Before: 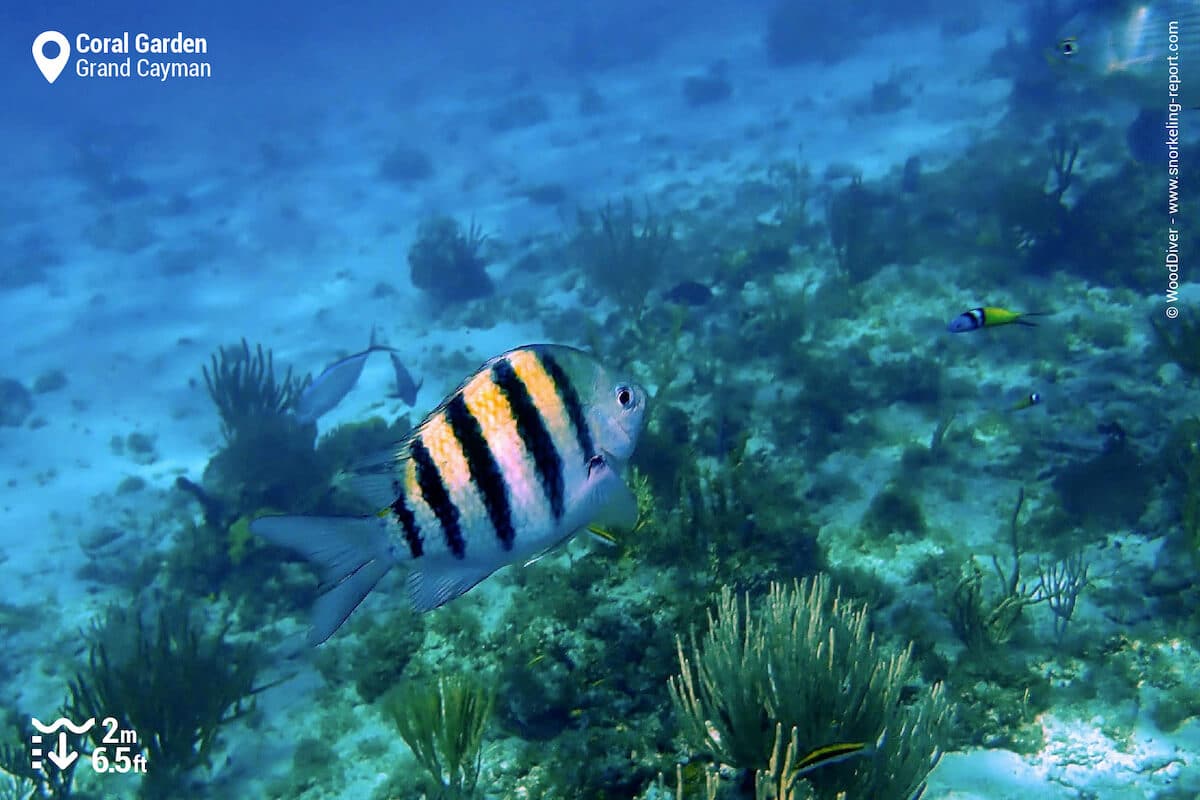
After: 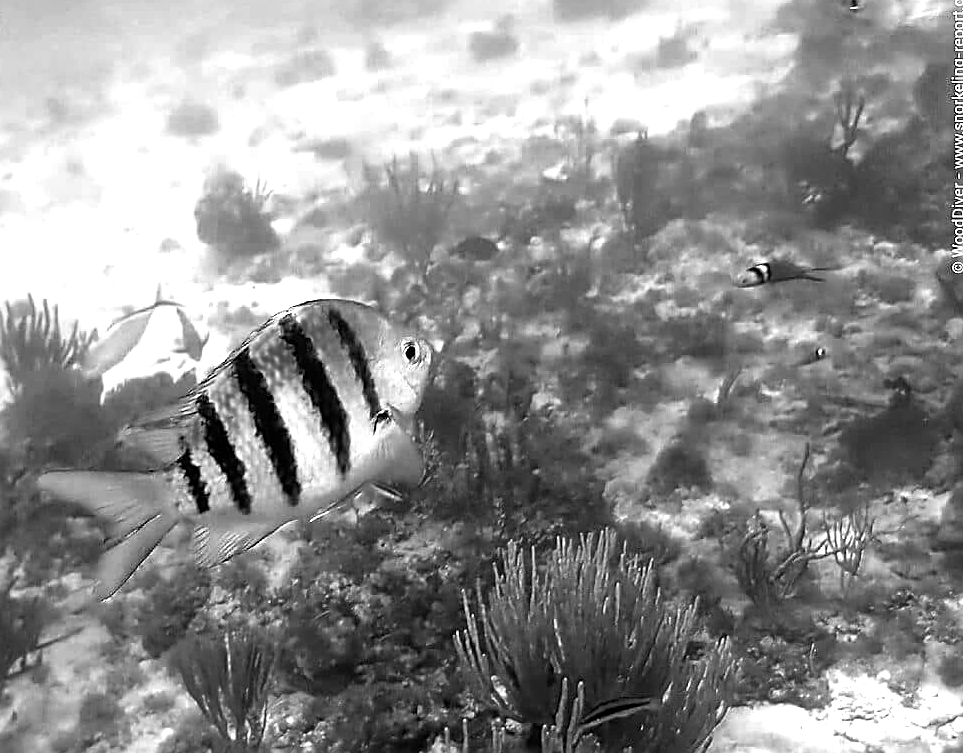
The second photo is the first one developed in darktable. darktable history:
crop and rotate: left 17.907%, top 5.858%, right 1.806%
color zones: curves: ch0 [(0.287, 0.048) (0.493, 0.484) (0.737, 0.816)]; ch1 [(0, 0) (0.143, 0) (0.286, 0) (0.429, 0) (0.571, 0) (0.714, 0) (0.857, 0)]
exposure: exposure 0.202 EV, compensate highlight preservation false
sharpen: amount 0.74
